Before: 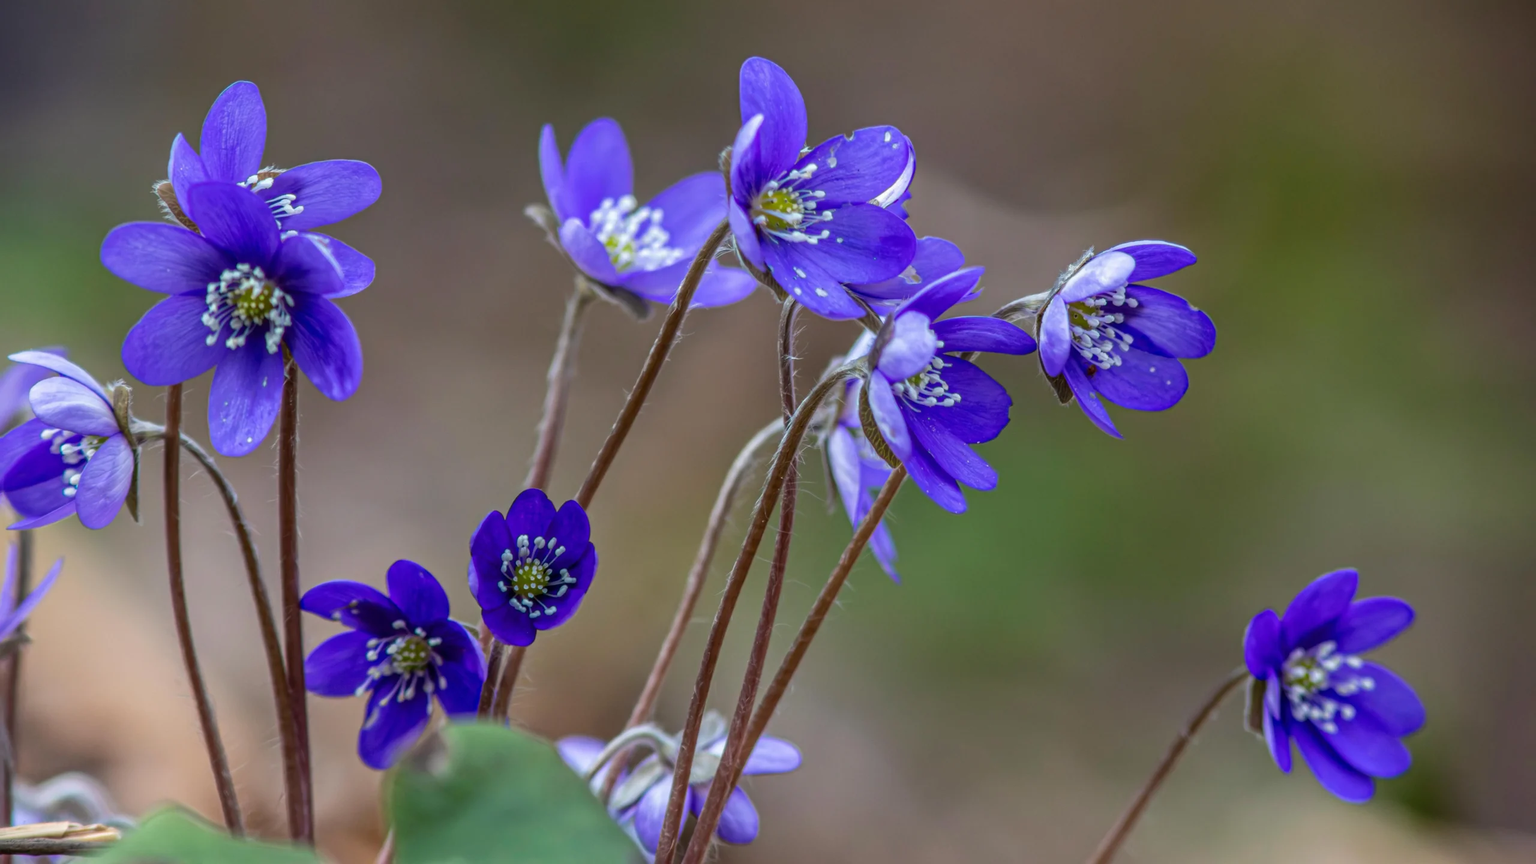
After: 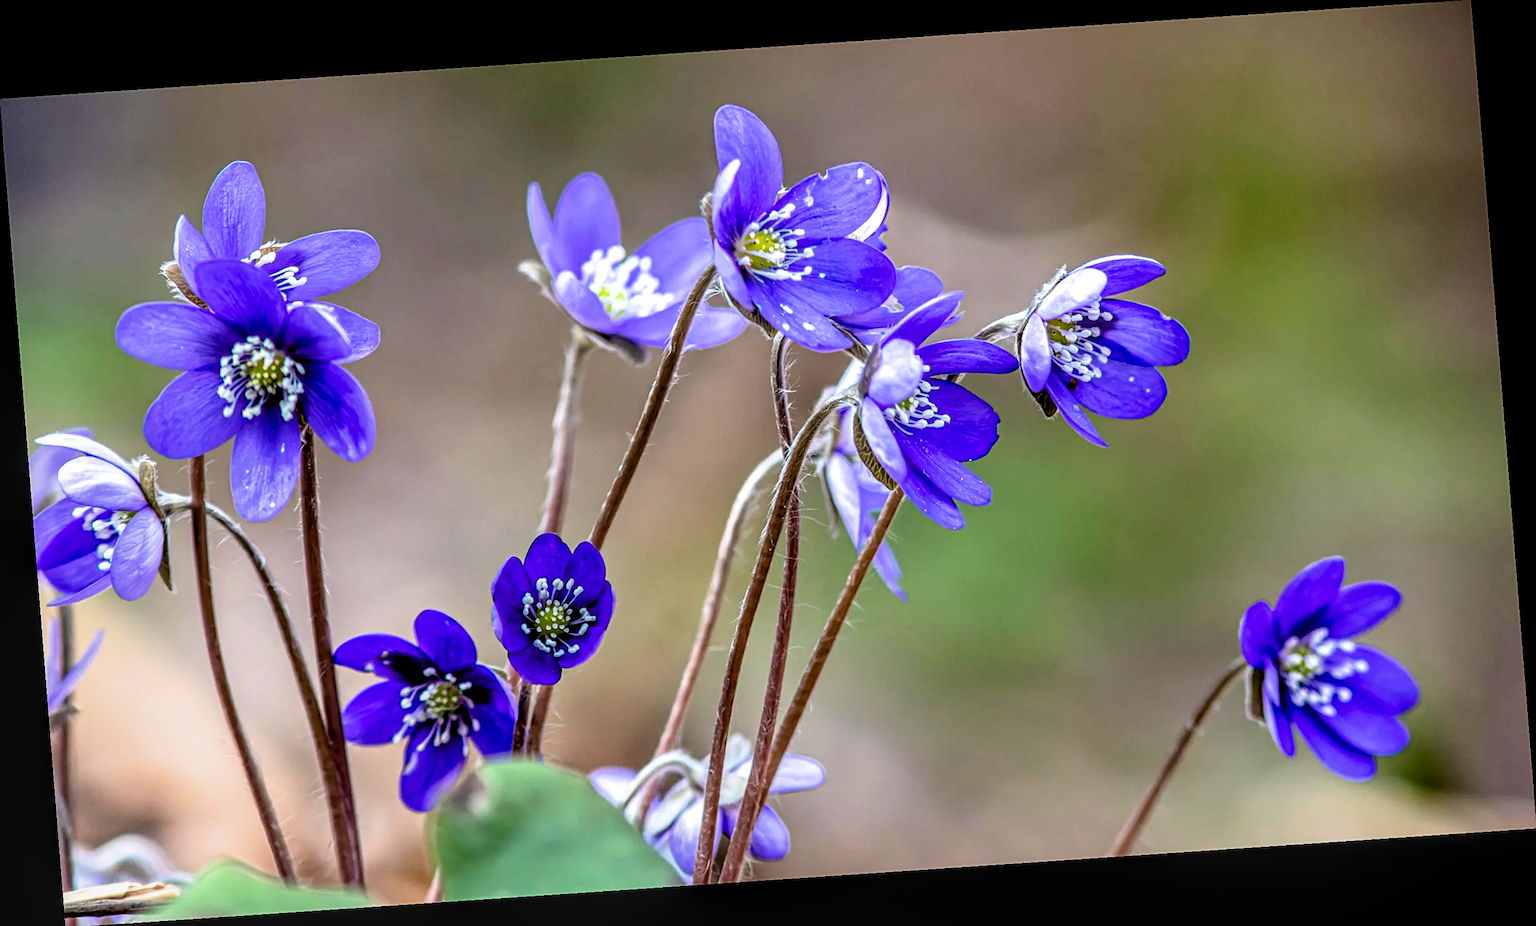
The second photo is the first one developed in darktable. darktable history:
filmic rgb: black relative exposure -4.93 EV, white relative exposure 2.84 EV, hardness 3.72
exposure: black level correction 0.008, exposure 0.979 EV, compensate highlight preservation false
rotate and perspective: rotation -4.2°, shear 0.006, automatic cropping off
local contrast: on, module defaults
sharpen: on, module defaults
